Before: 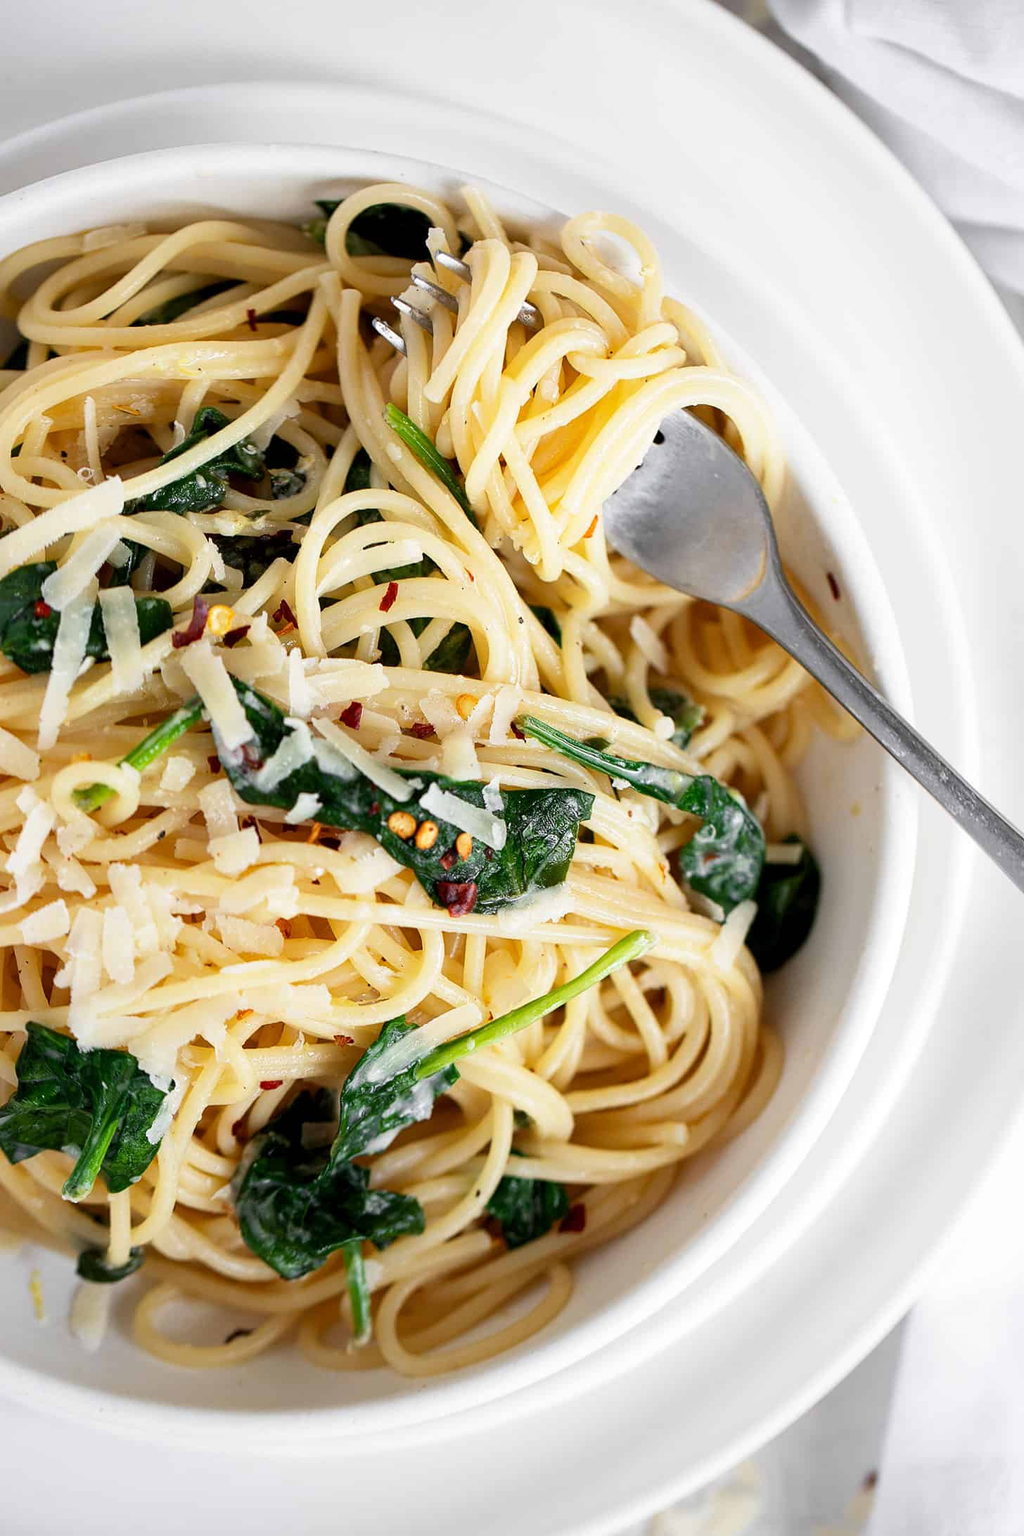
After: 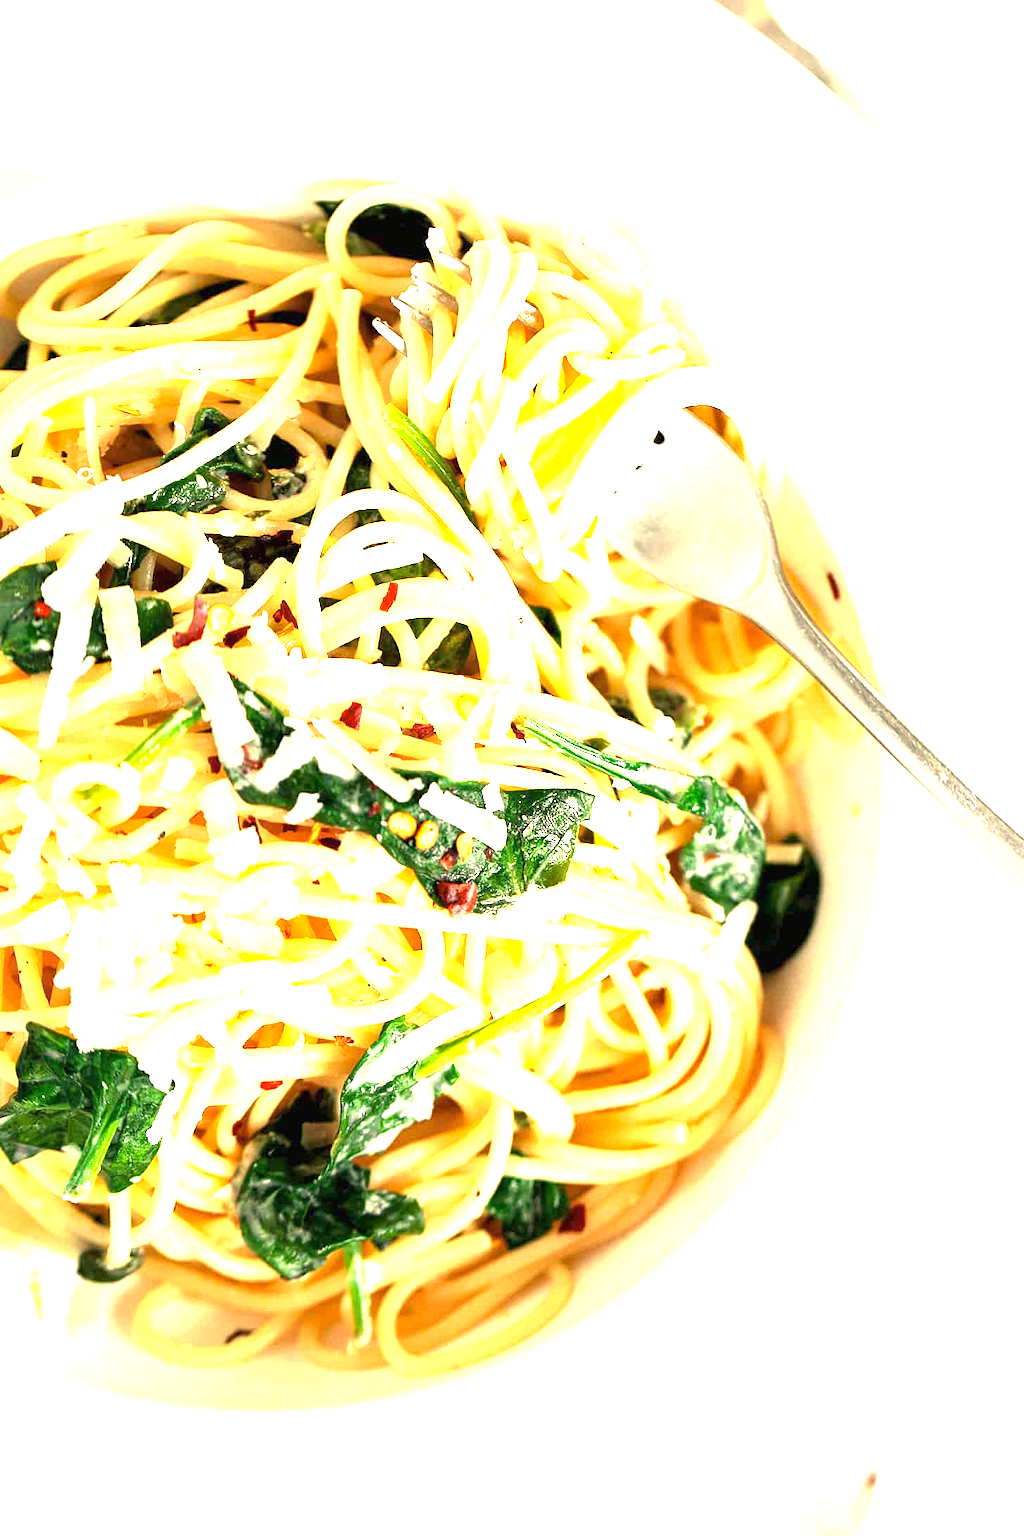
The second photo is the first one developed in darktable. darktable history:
exposure: black level correction 0, exposure 2.088 EV, compensate exposure bias true, compensate highlight preservation false
color correction: highlights a* -4.73, highlights b* 5.06, saturation 0.97
white balance: red 1.123, blue 0.83
